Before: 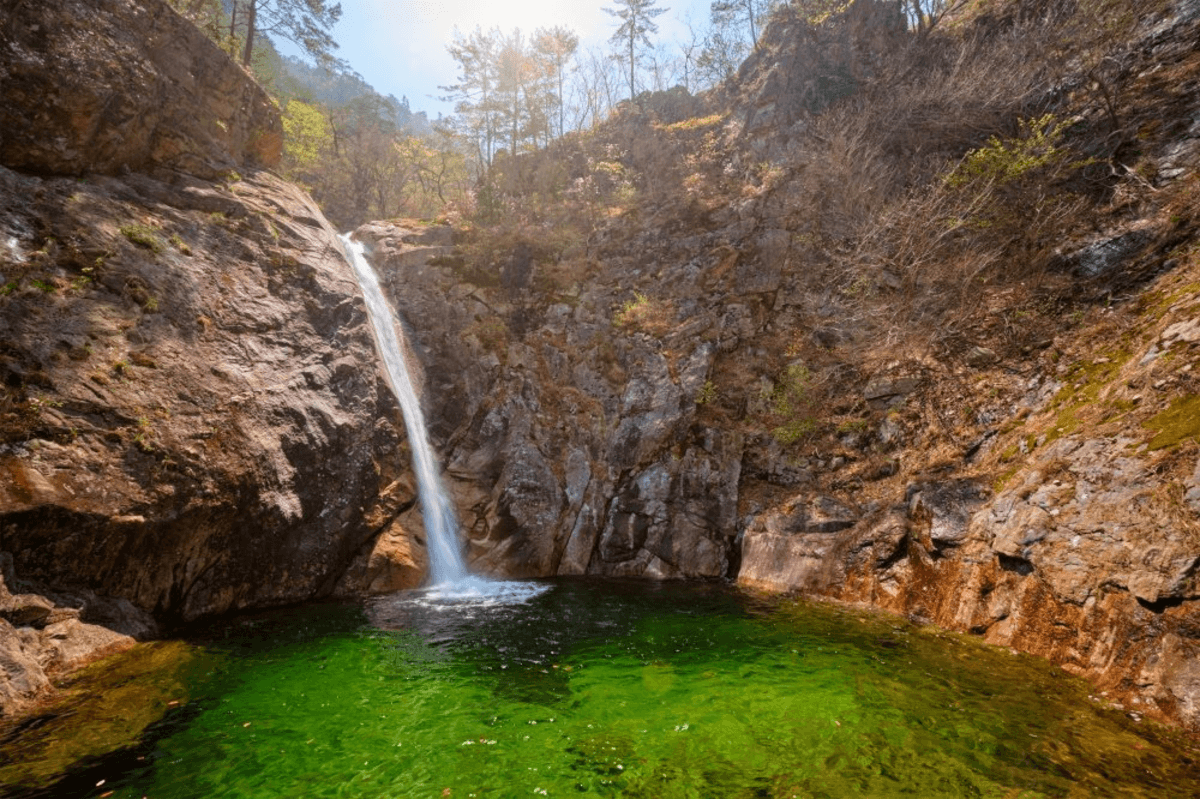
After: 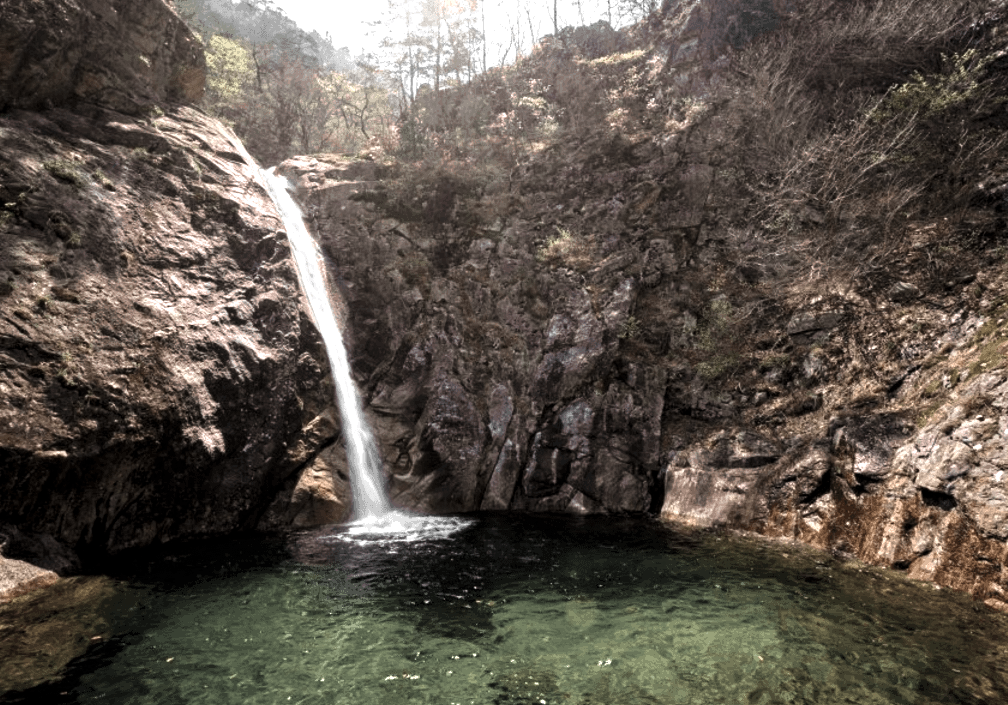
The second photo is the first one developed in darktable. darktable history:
shadows and highlights: radius 331.84, shadows 53.55, highlights -100, compress 94.63%, highlights color adjustment 73.23%, soften with gaussian
crop: left 6.446%, top 8.188%, right 9.538%, bottom 3.548%
levels: levels [0.044, 0.475, 0.791]
color zones: curves: ch1 [(0, 0.831) (0.08, 0.771) (0.157, 0.268) (0.241, 0.207) (0.562, -0.005) (0.714, -0.013) (0.876, 0.01) (1, 0.831)]
